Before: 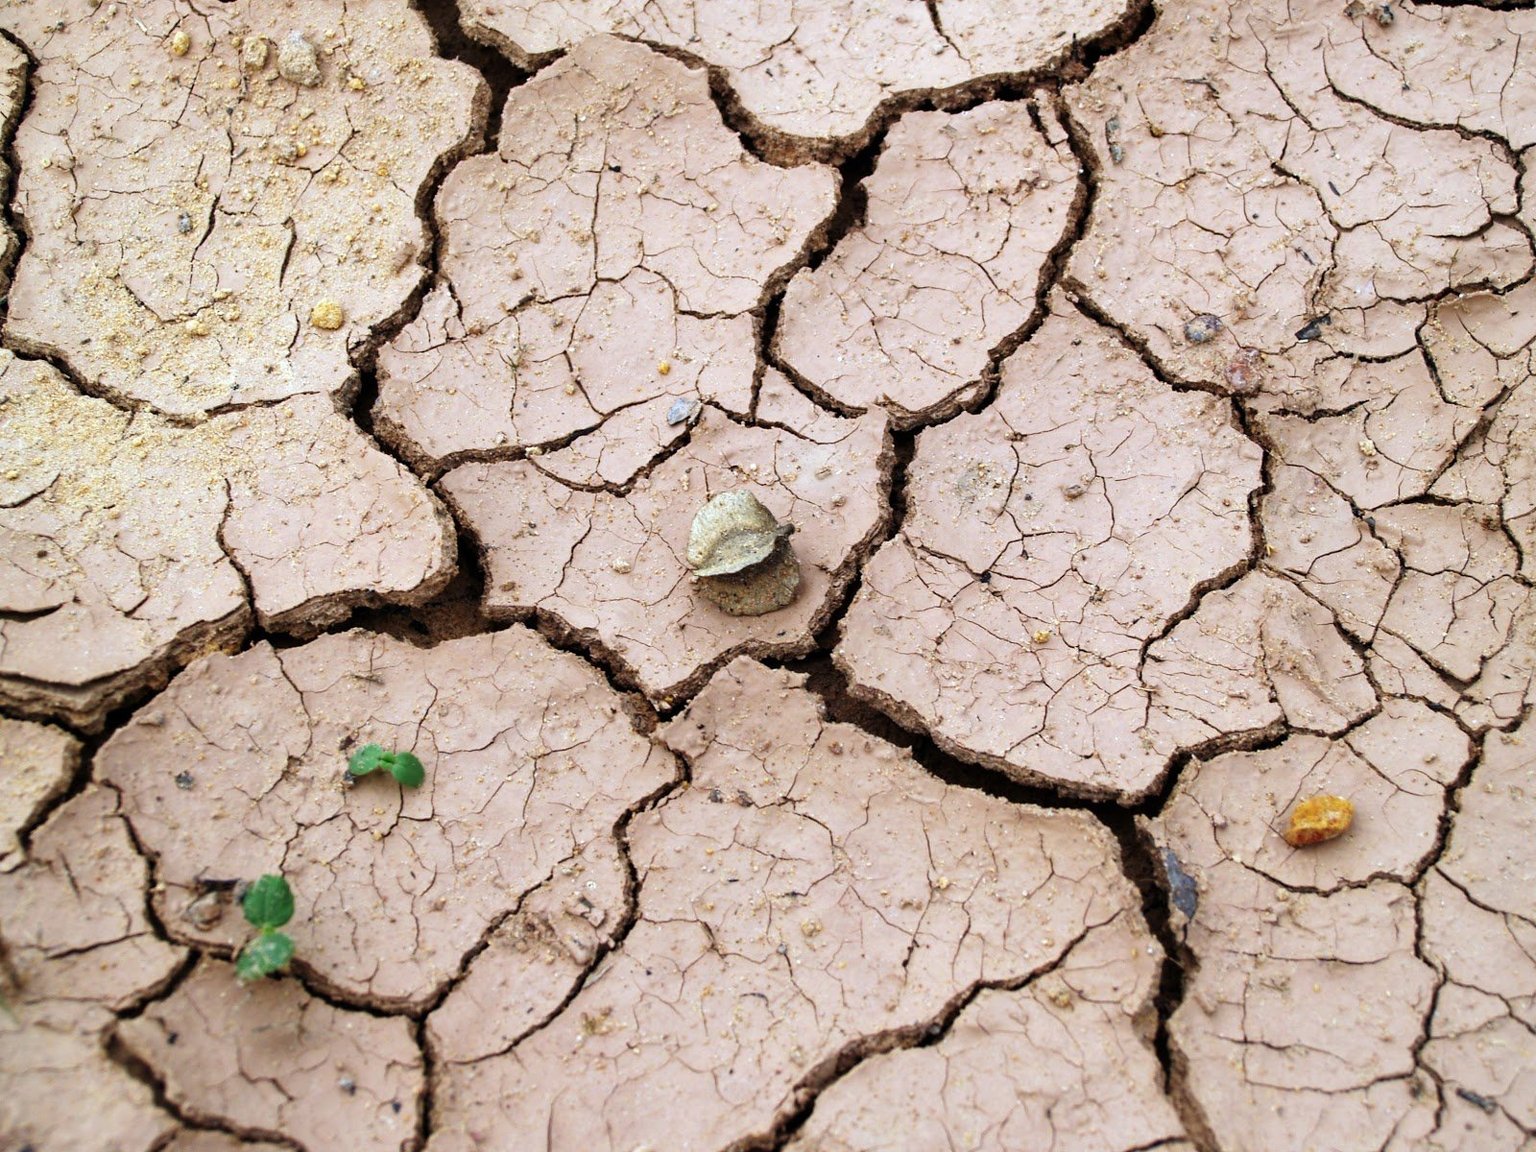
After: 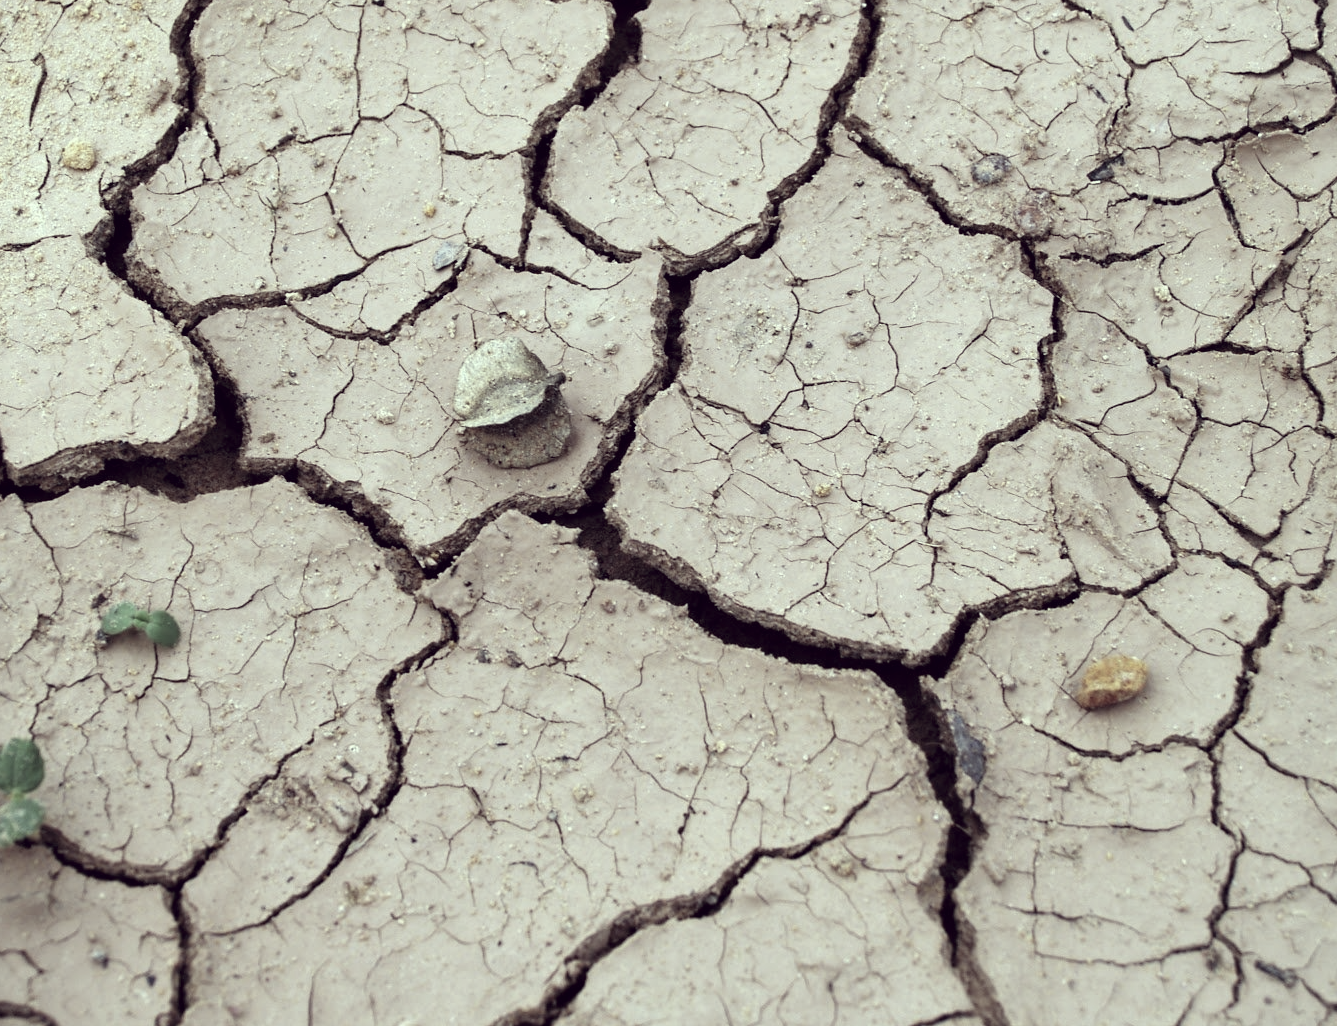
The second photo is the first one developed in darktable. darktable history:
crop: left 16.408%, top 14.494%
color correction: highlights a* -20.41, highlights b* 20.54, shadows a* 19.26, shadows b* -20.3, saturation 0.377
